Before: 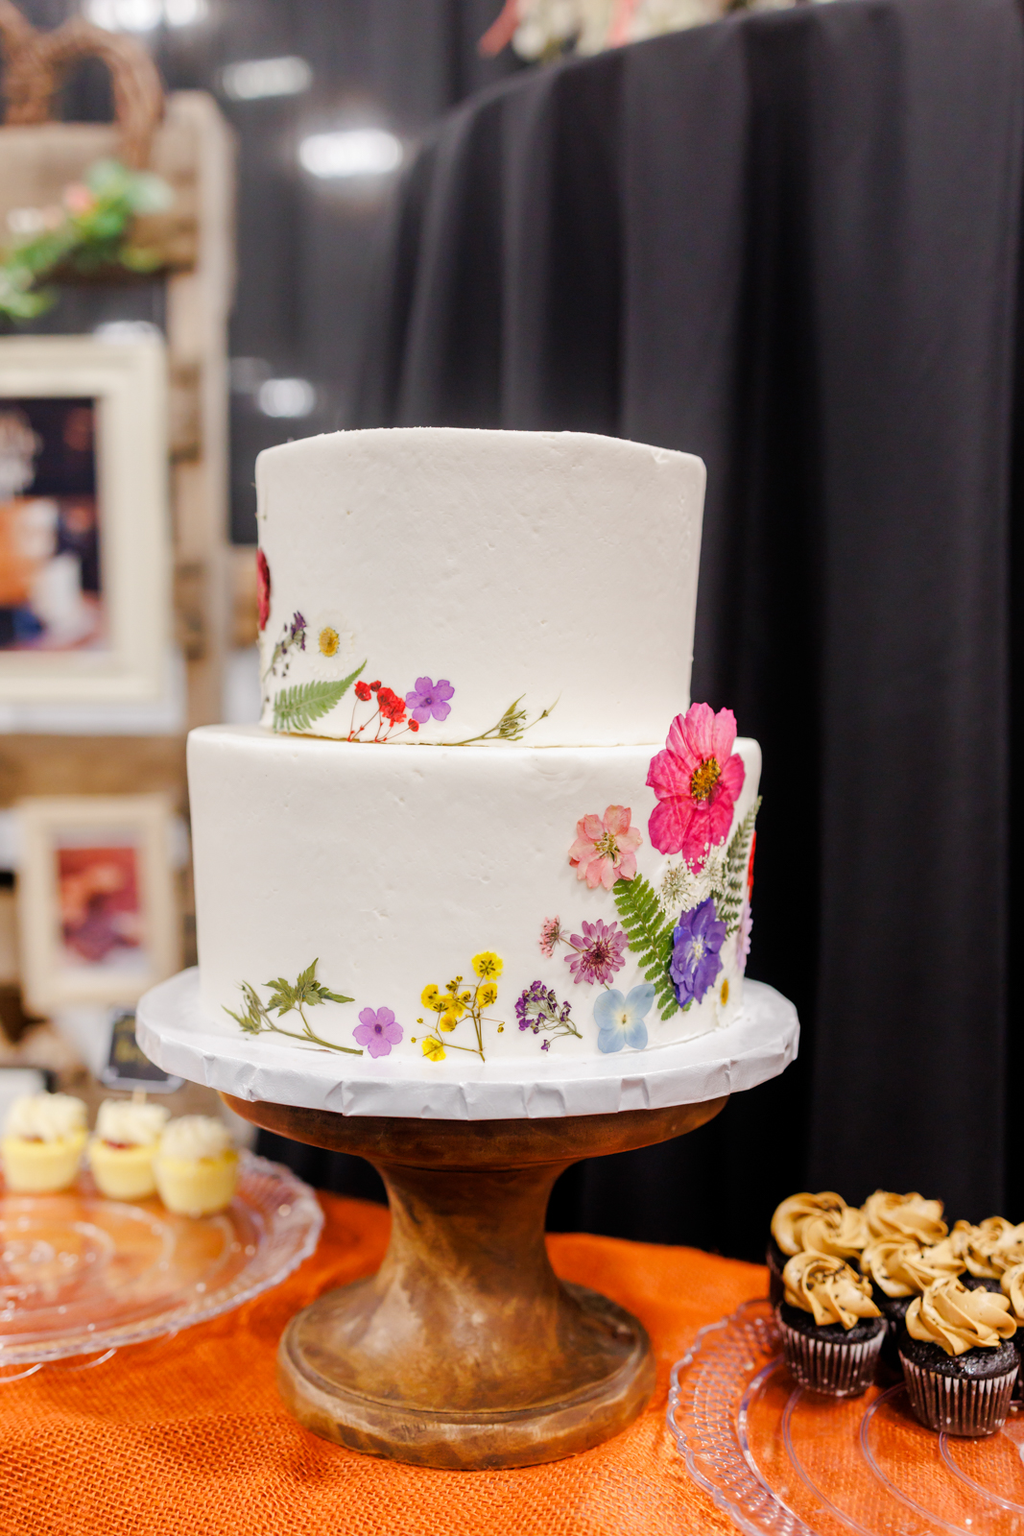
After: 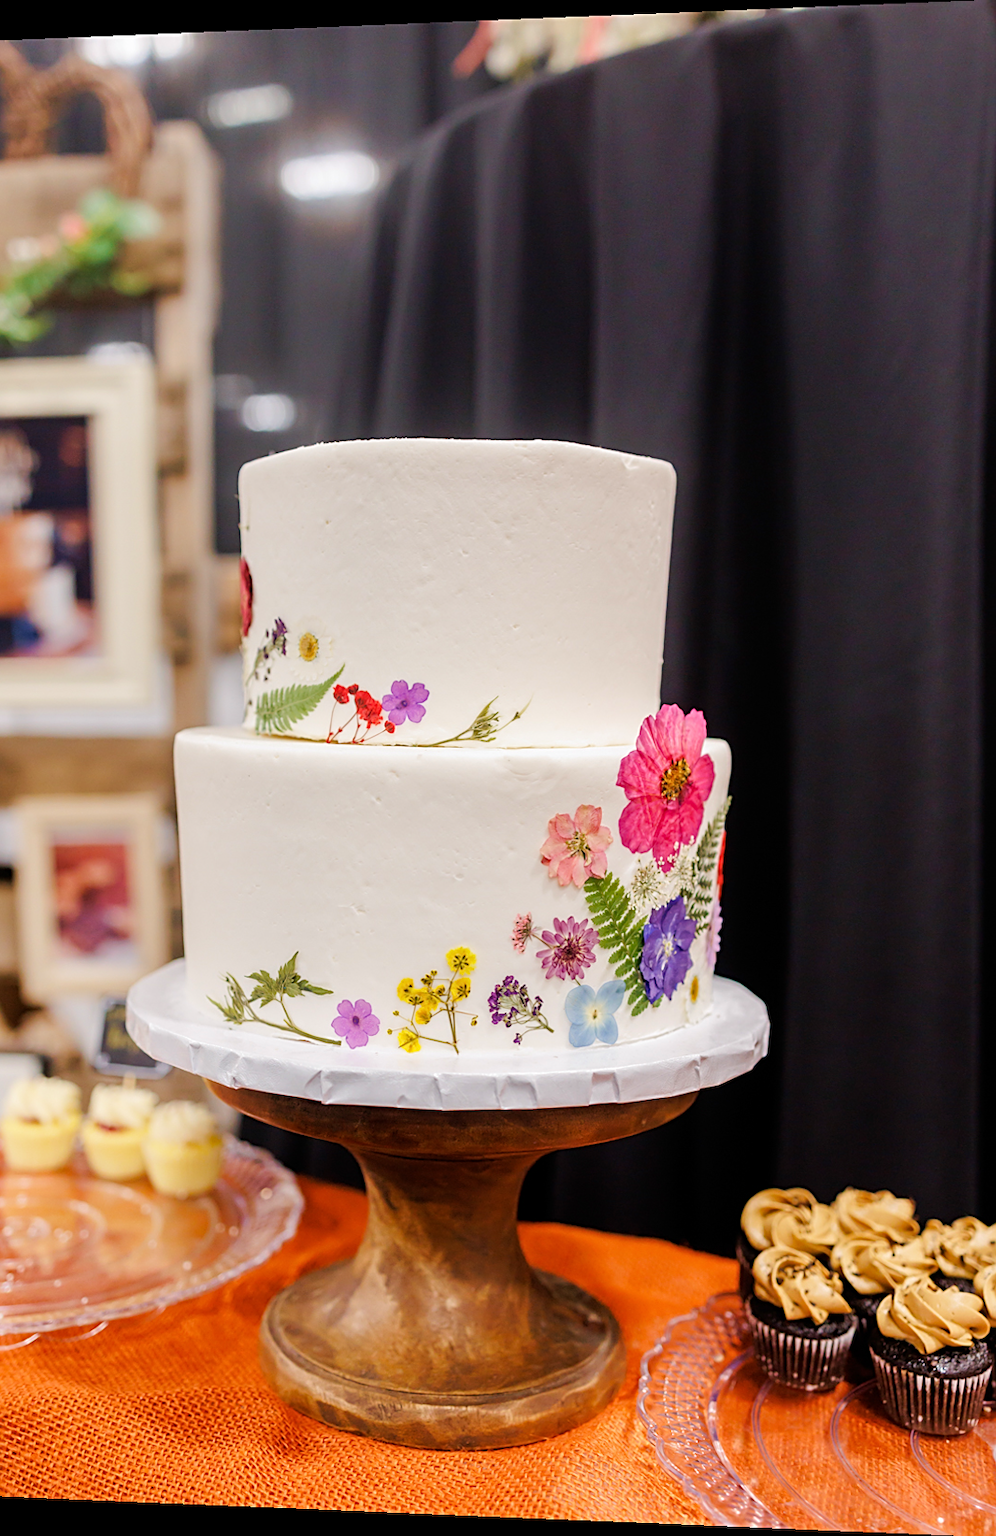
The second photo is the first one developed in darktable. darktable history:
color correction: highlights a* 0.003, highlights b* -0.283
rotate and perspective: lens shift (horizontal) -0.055, automatic cropping off
sharpen: on, module defaults
velvia: on, module defaults
